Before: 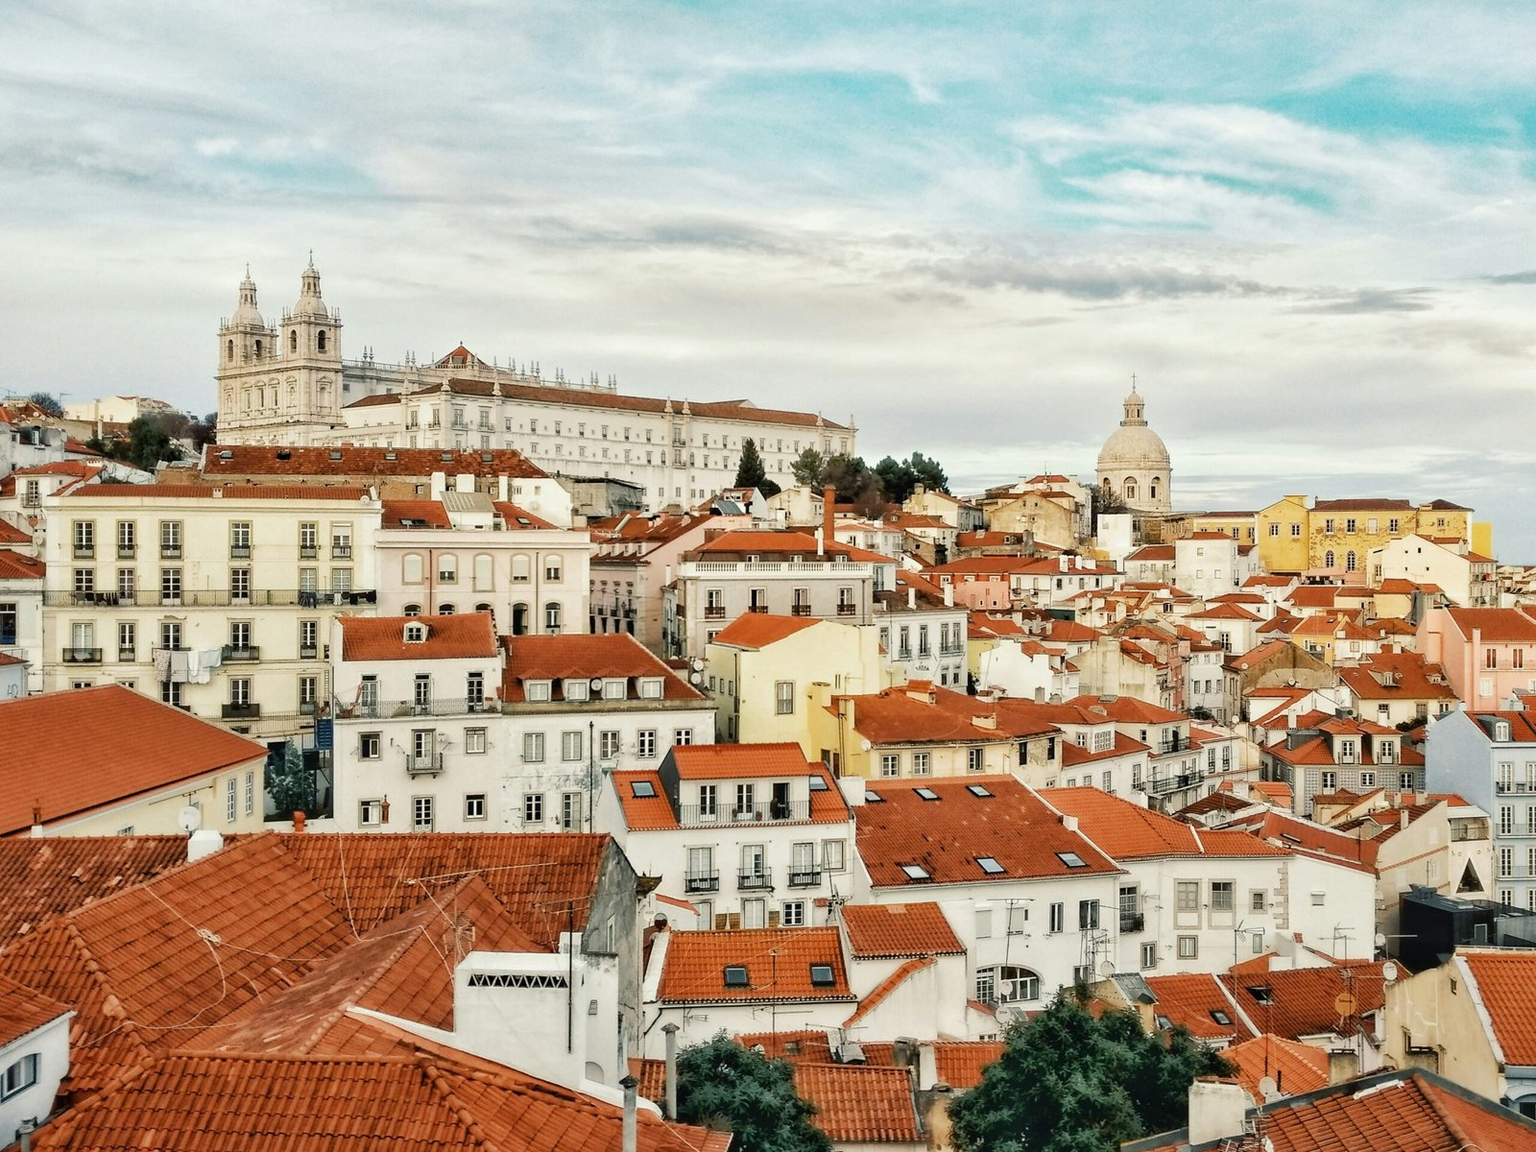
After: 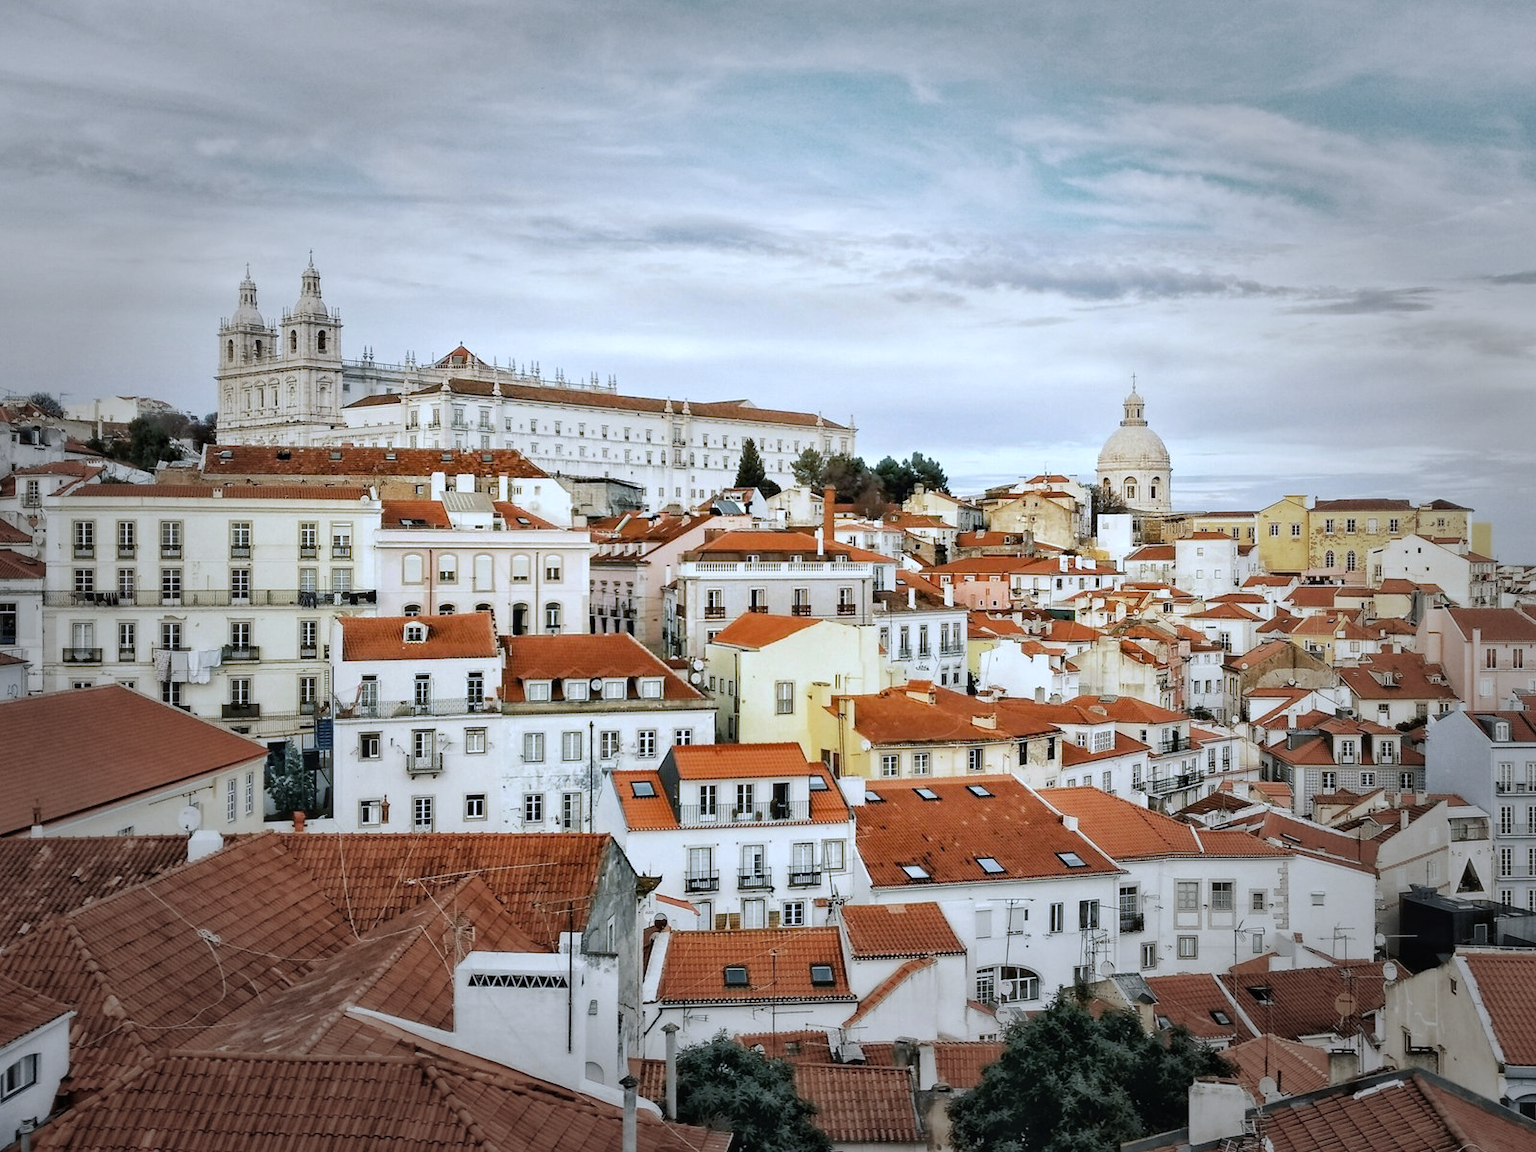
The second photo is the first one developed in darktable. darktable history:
white balance: red 0.948, green 1.02, blue 1.176
vignetting: fall-off start 48.41%, automatic ratio true, width/height ratio 1.29, unbound false
